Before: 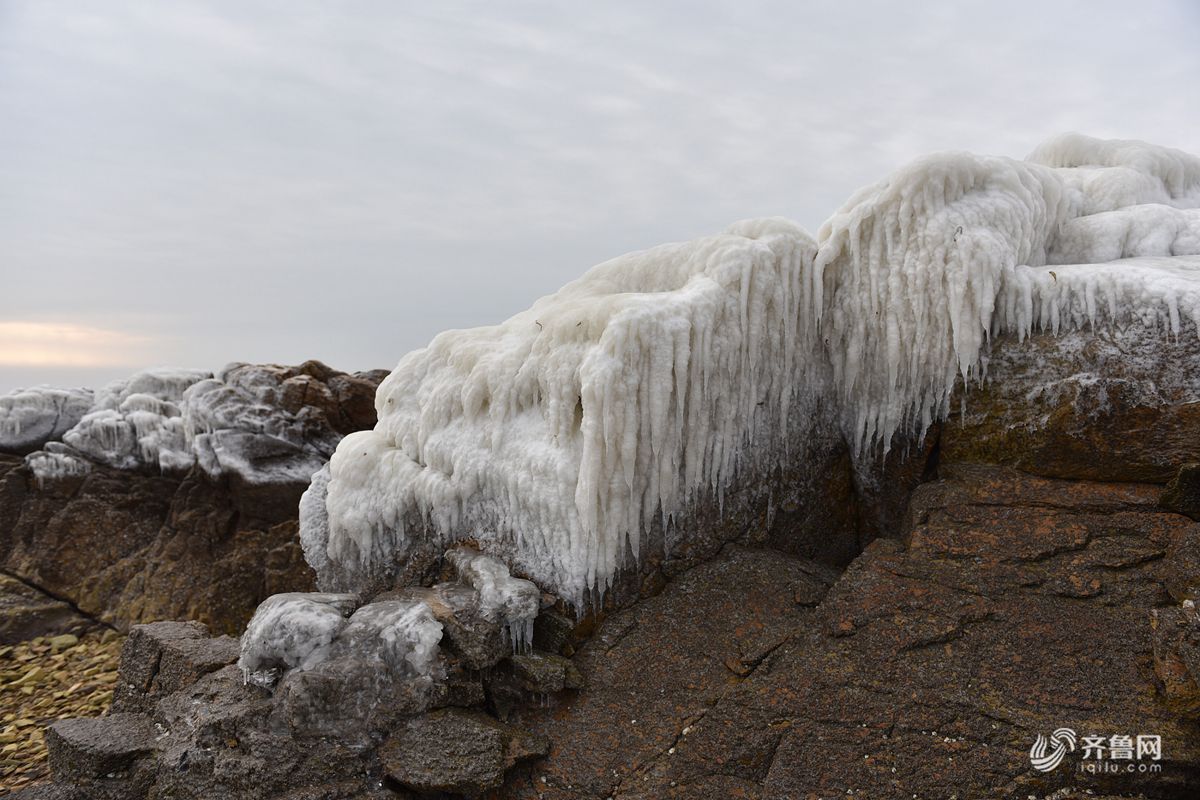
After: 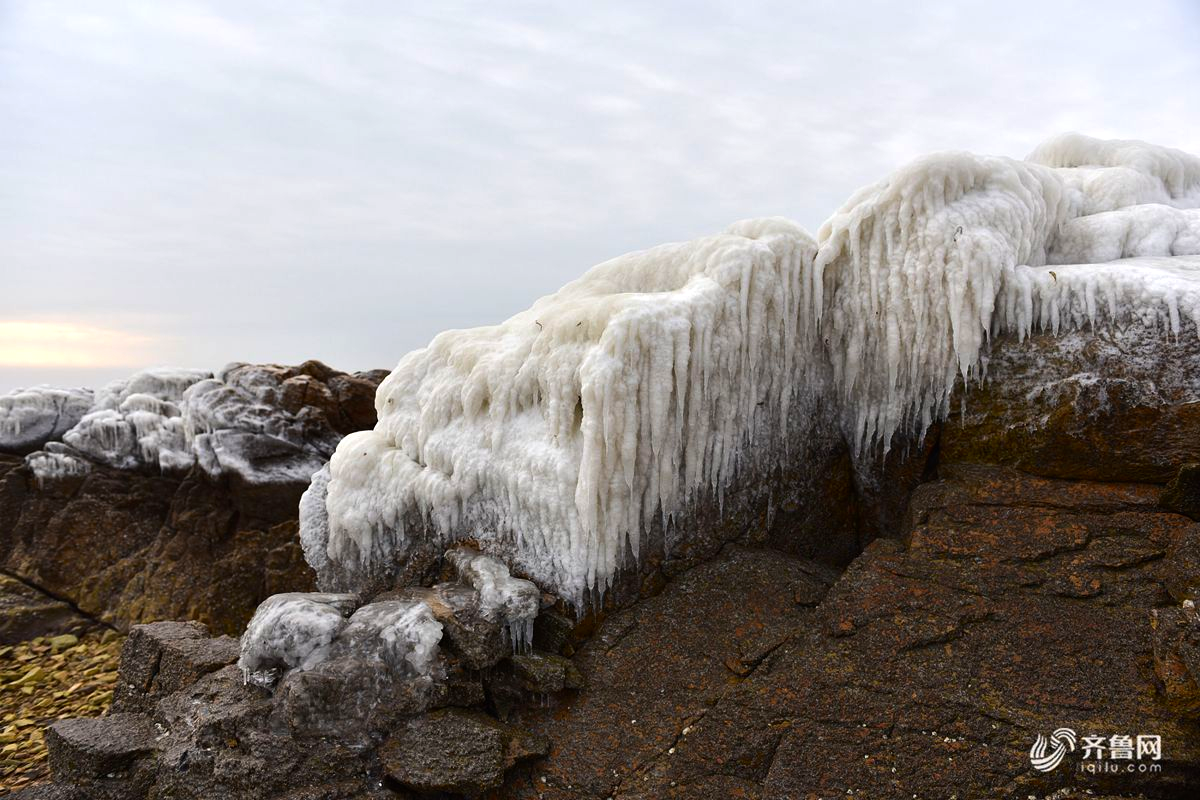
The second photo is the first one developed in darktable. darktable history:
contrast brightness saturation: brightness -0.02, saturation 0.35
tone equalizer: -8 EV -0.417 EV, -7 EV -0.389 EV, -6 EV -0.333 EV, -5 EV -0.222 EV, -3 EV 0.222 EV, -2 EV 0.333 EV, -1 EV 0.389 EV, +0 EV 0.417 EV, edges refinement/feathering 500, mask exposure compensation -1.57 EV, preserve details no
